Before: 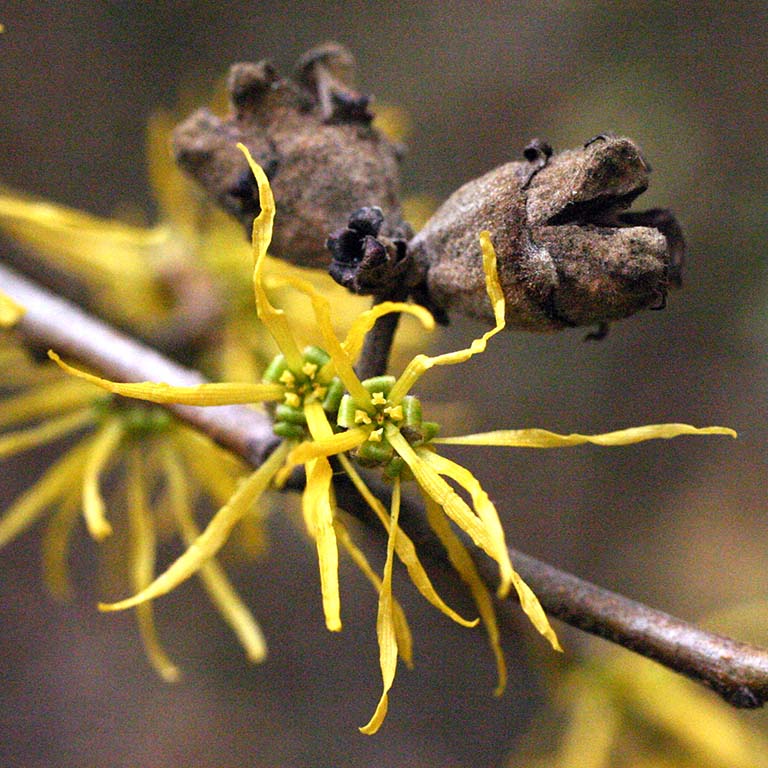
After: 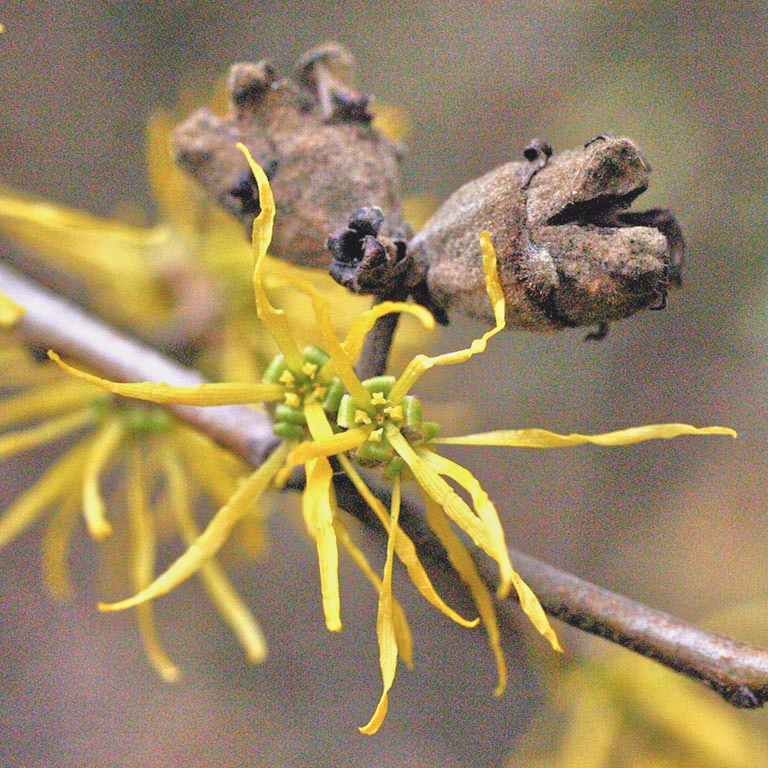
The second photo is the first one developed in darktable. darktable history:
contrast brightness saturation: contrast -0.15, brightness 0.05, saturation -0.12
tone equalizer: -7 EV 0.15 EV, -6 EV 0.6 EV, -5 EV 1.15 EV, -4 EV 1.33 EV, -3 EV 1.15 EV, -2 EV 0.6 EV, -1 EV 0.15 EV, mask exposure compensation -0.5 EV
